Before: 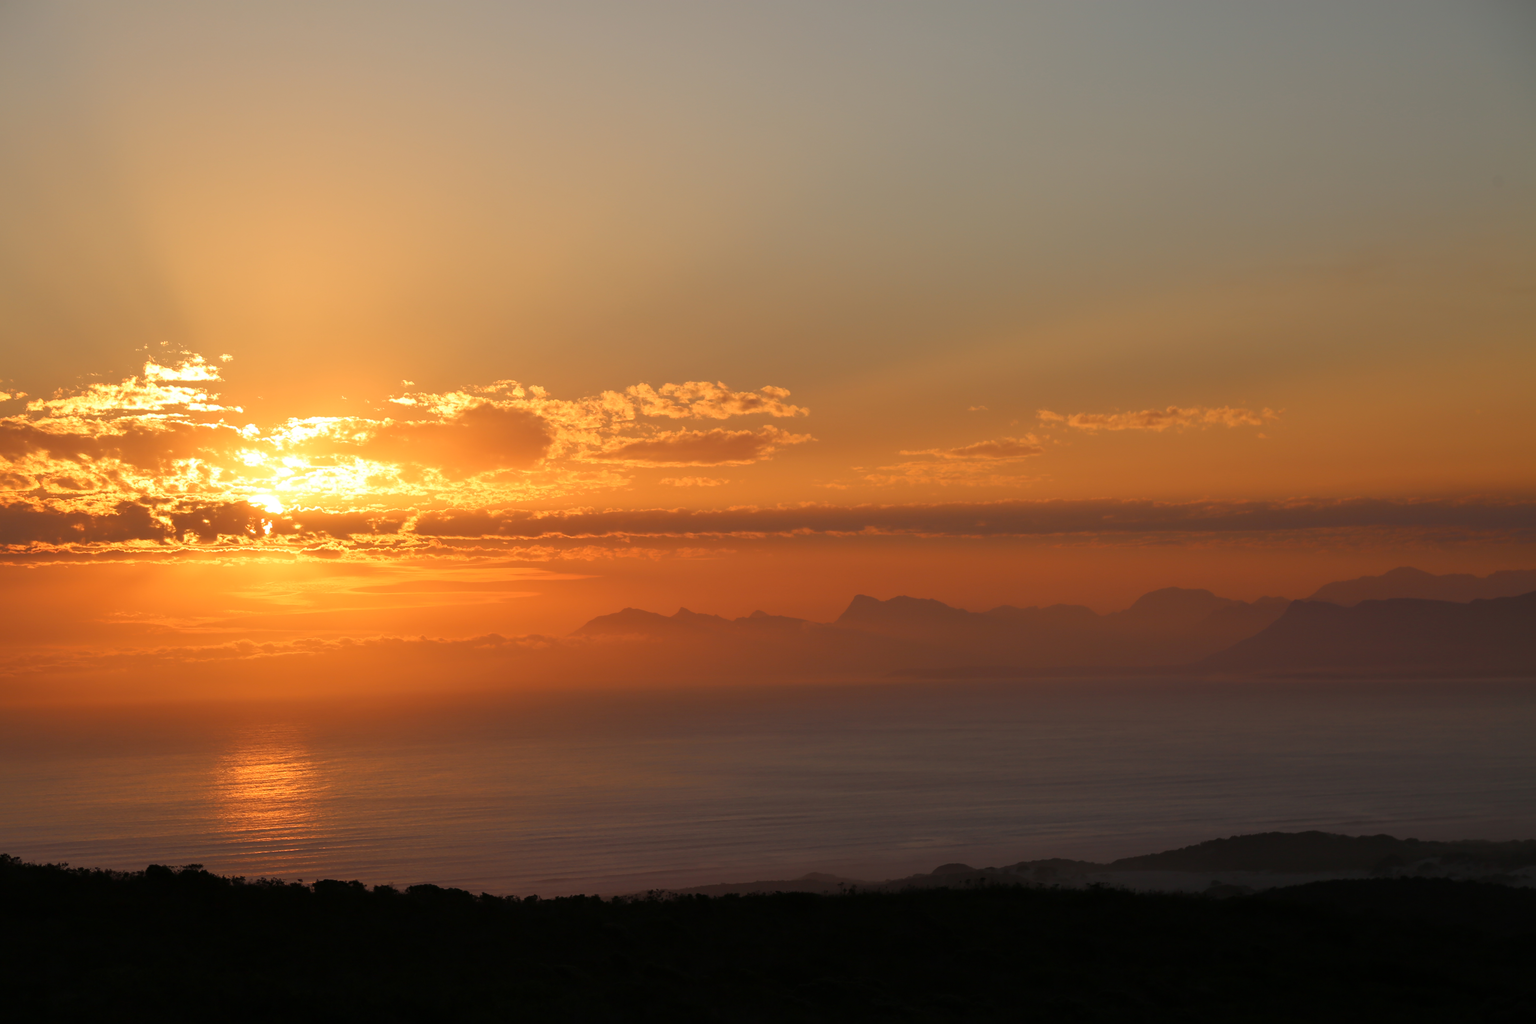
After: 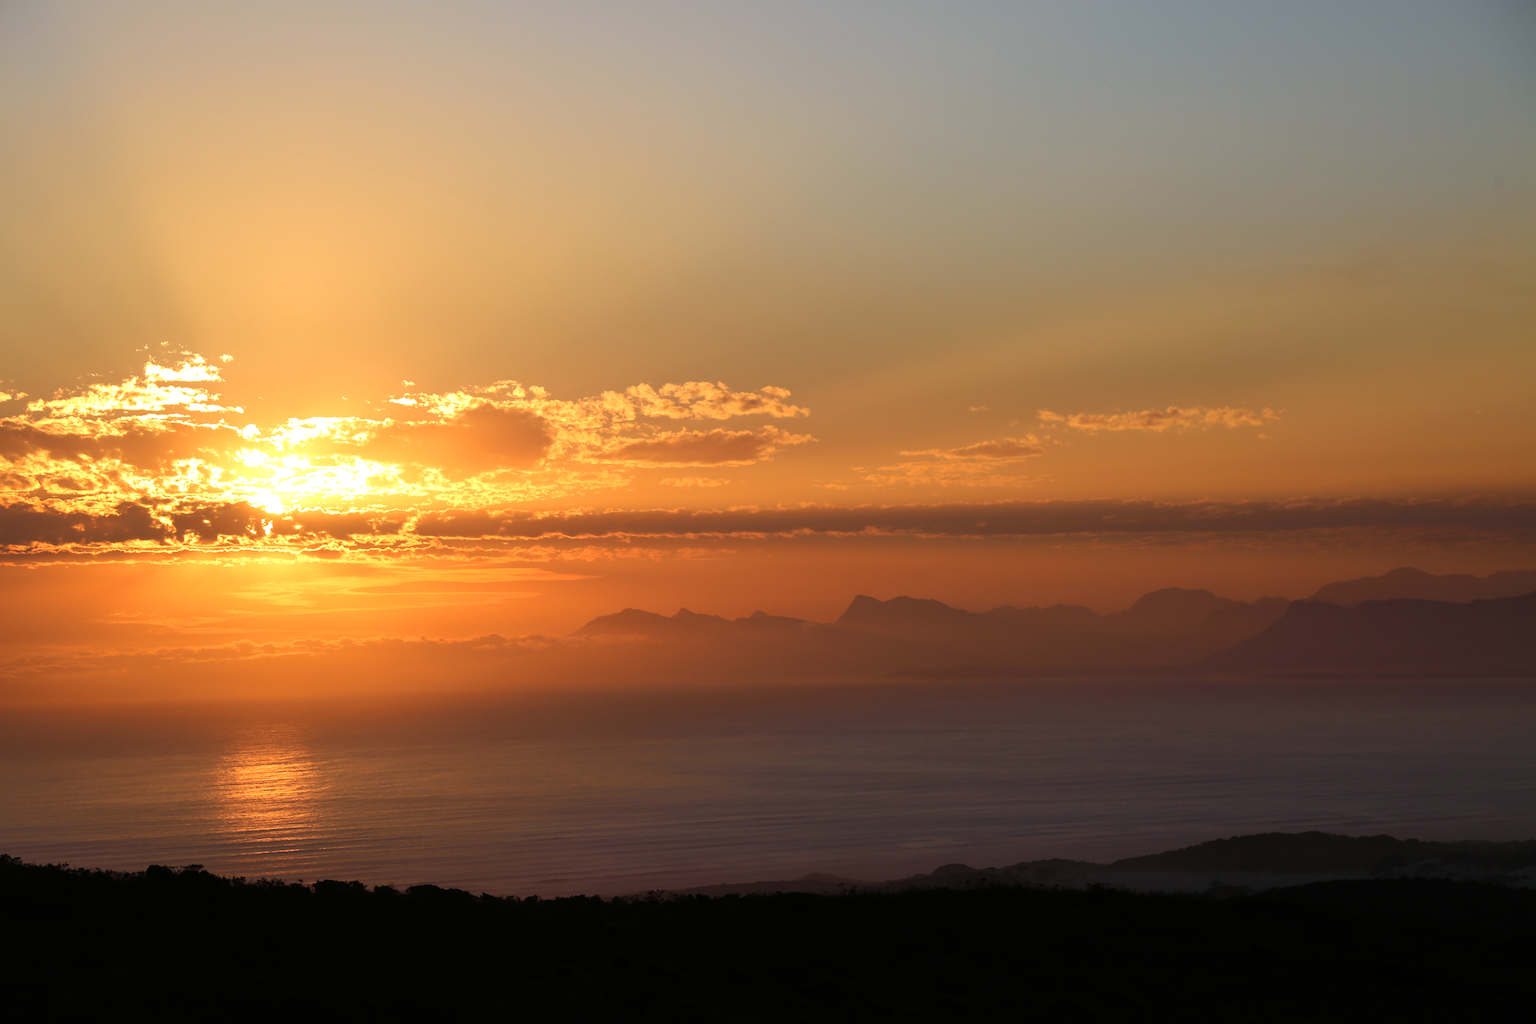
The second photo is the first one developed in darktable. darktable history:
tone equalizer: -8 EV -0.417 EV, -7 EV -0.389 EV, -6 EV -0.333 EV, -5 EV -0.222 EV, -3 EV 0.222 EV, -2 EV 0.333 EV, -1 EV 0.389 EV, +0 EV 0.417 EV, edges refinement/feathering 500, mask exposure compensation -1.57 EV, preserve details no
velvia: strength 36.57%
white balance: red 0.954, blue 1.079
